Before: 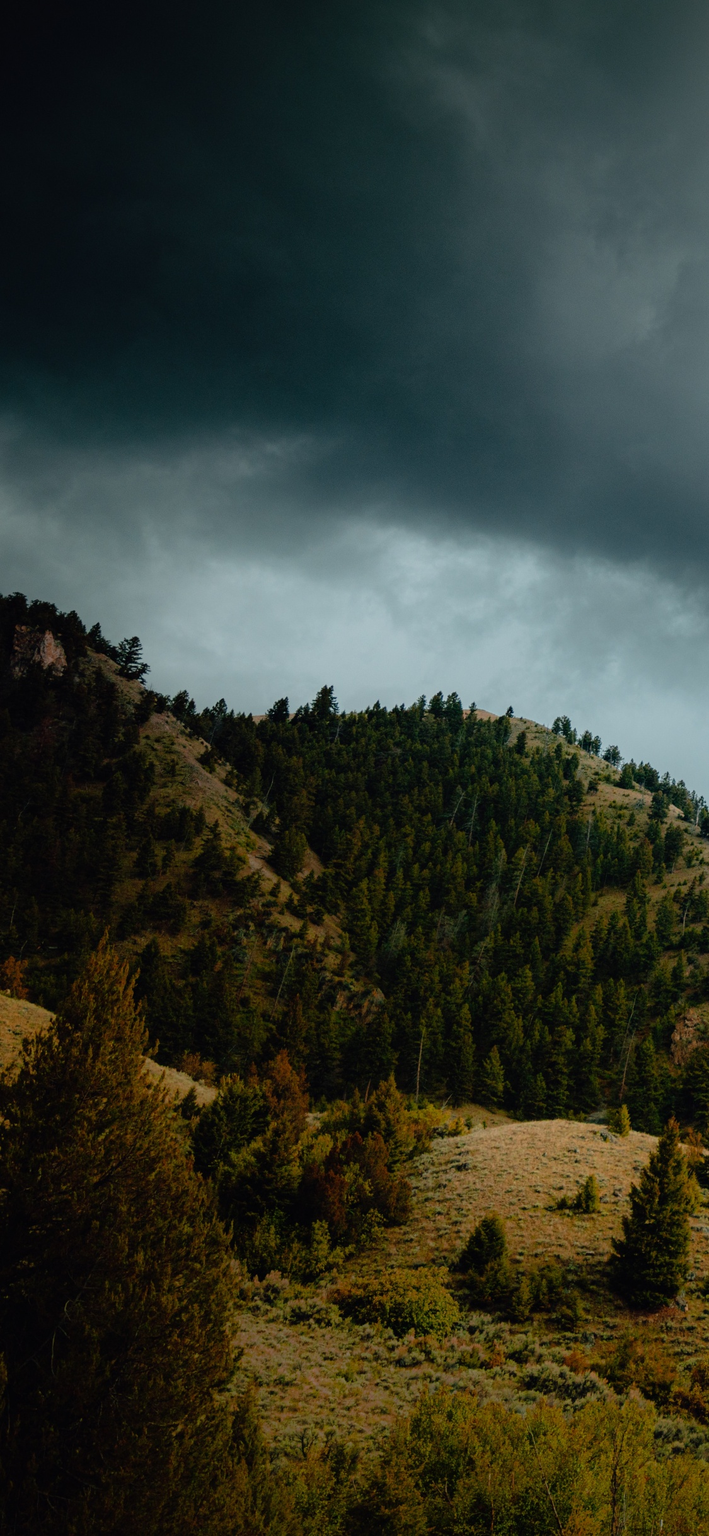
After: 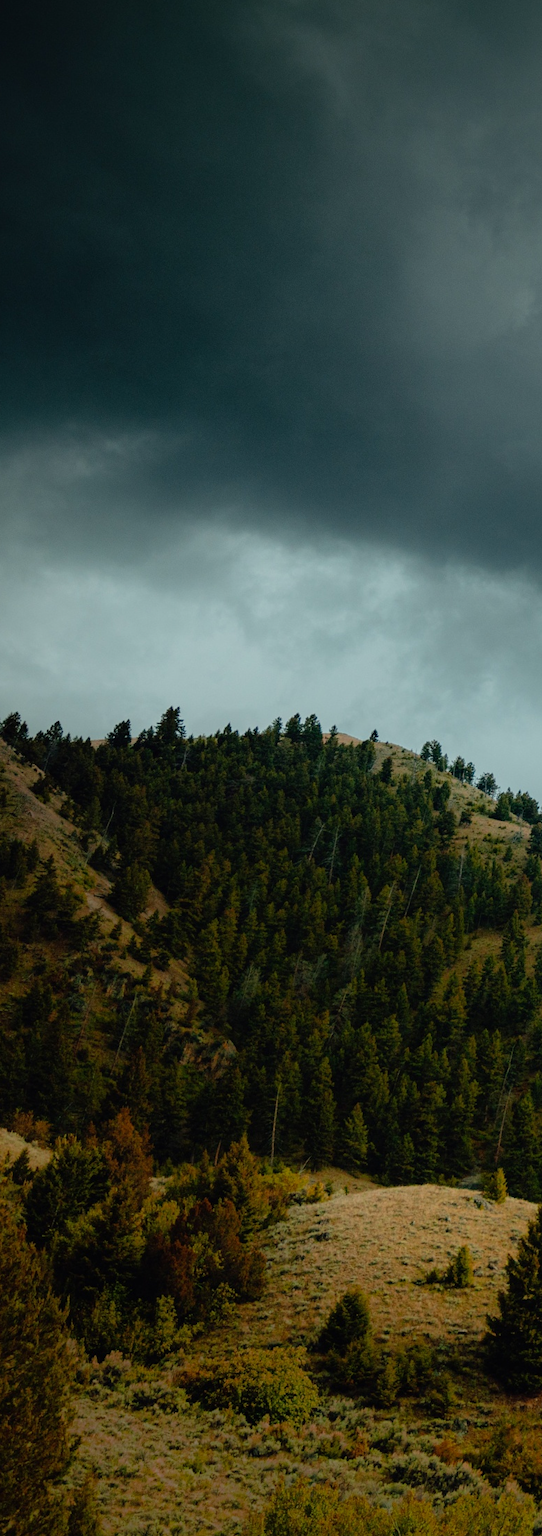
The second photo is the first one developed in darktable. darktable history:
crop and rotate: left 24.034%, top 2.838%, right 6.406%, bottom 6.299%
color correction: highlights a* -2.68, highlights b* 2.57
